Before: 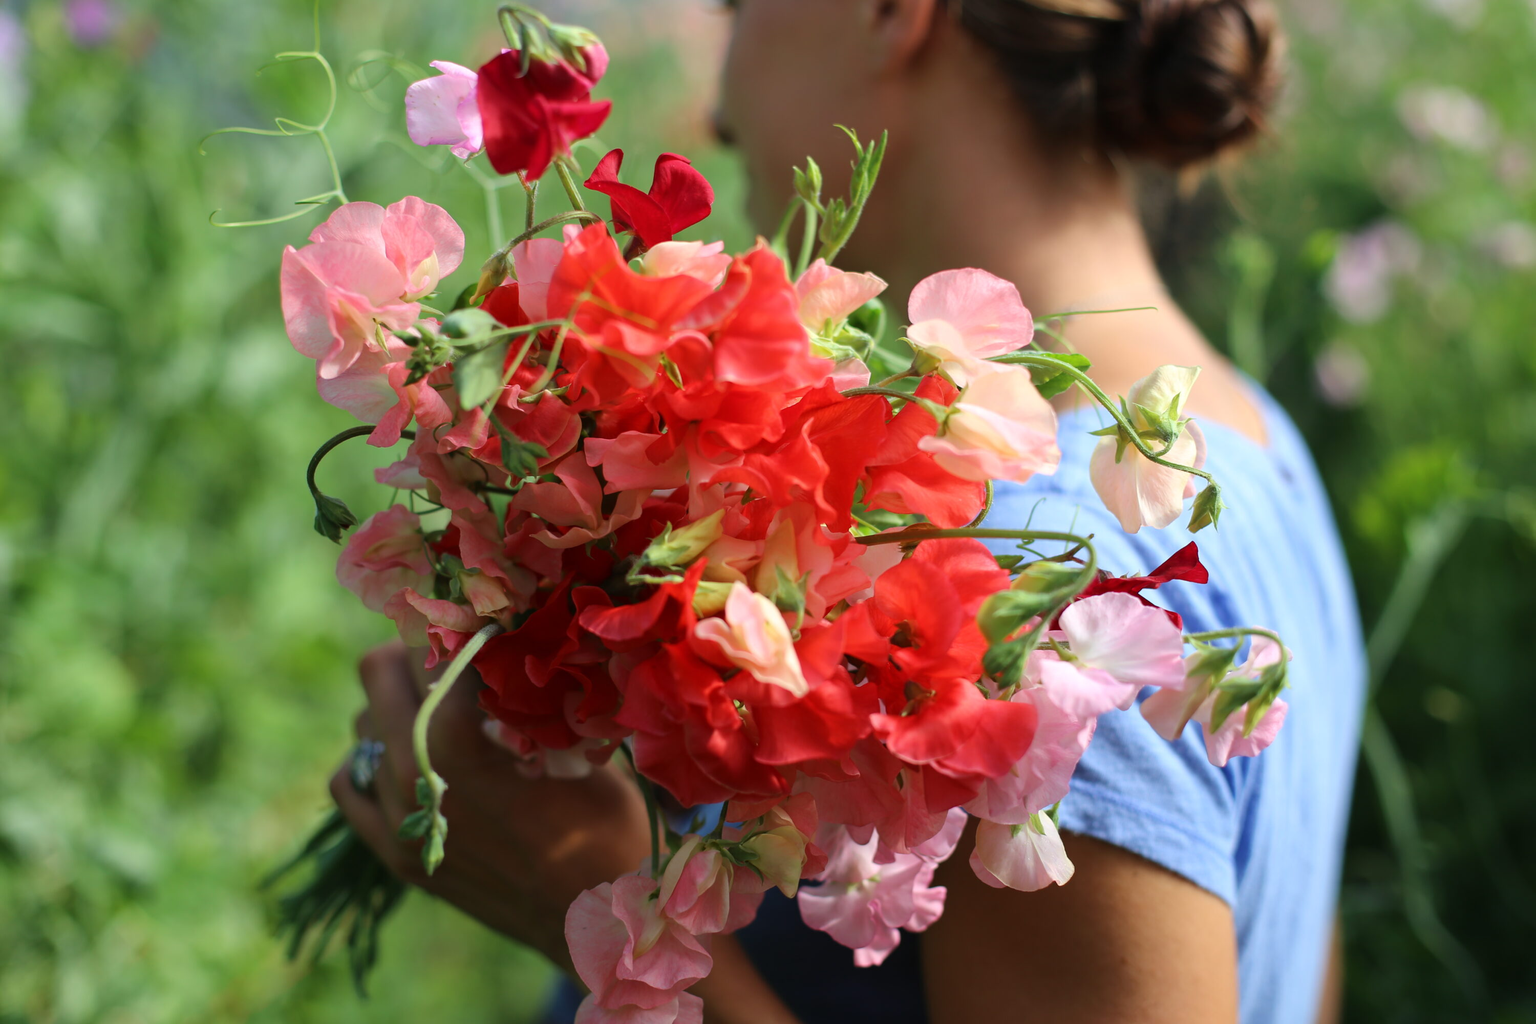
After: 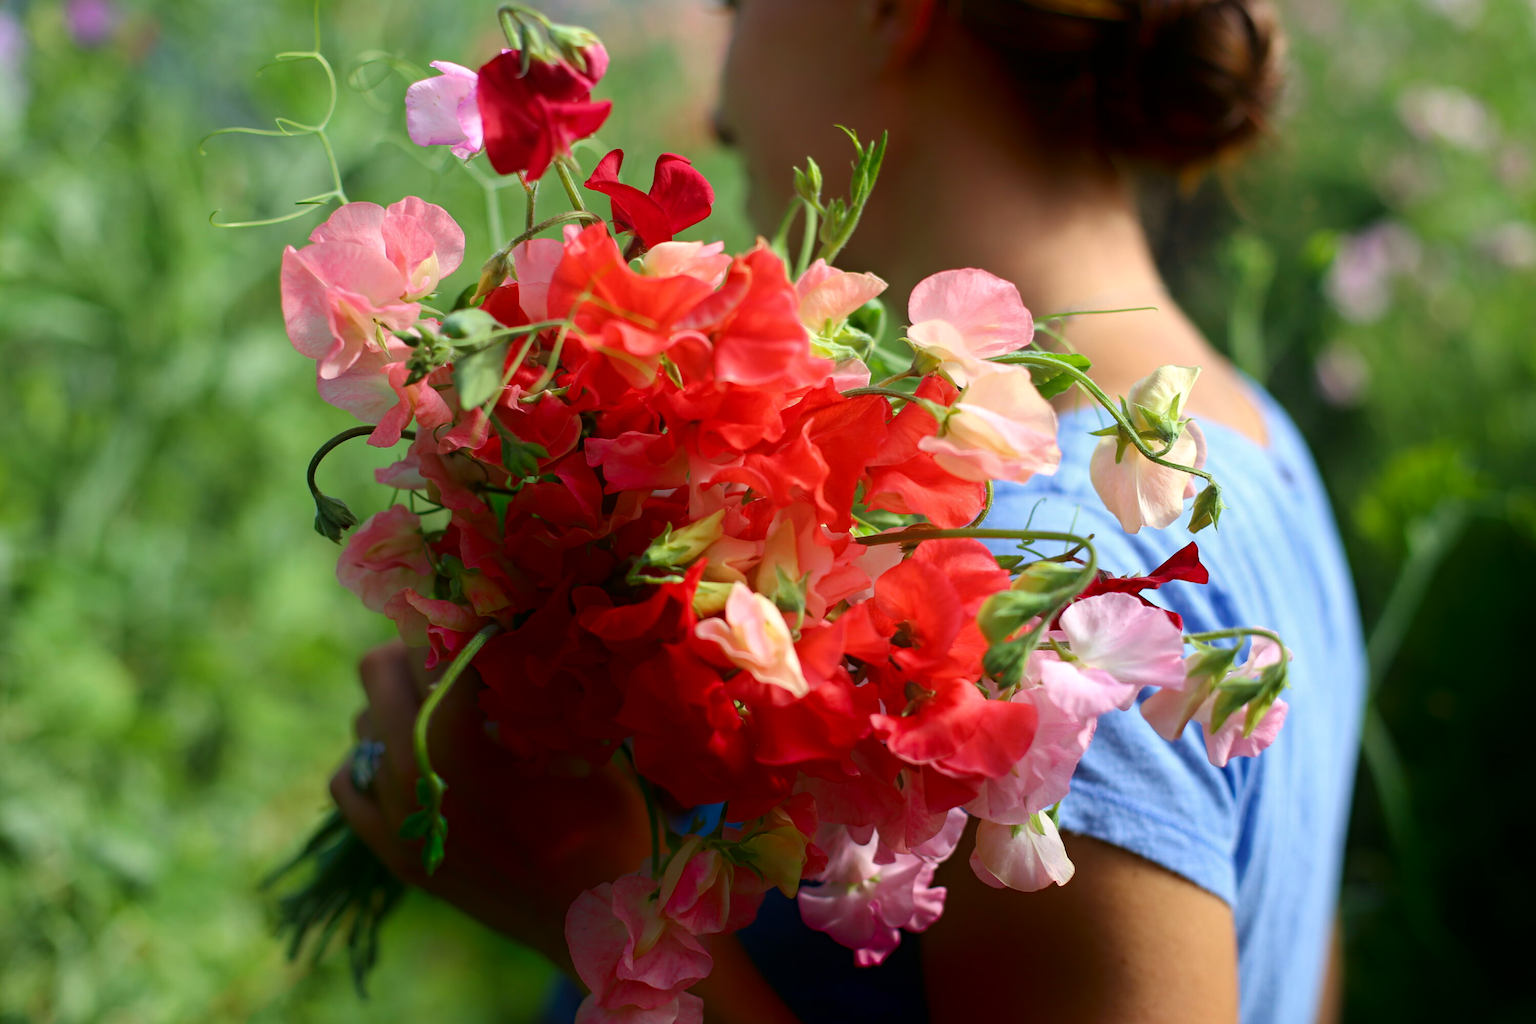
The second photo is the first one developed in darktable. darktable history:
haze removal: compatibility mode true, adaptive false
shadows and highlights: shadows -88.03, highlights -35.45, shadows color adjustment 99.15%, highlights color adjustment 0%, soften with gaussian
